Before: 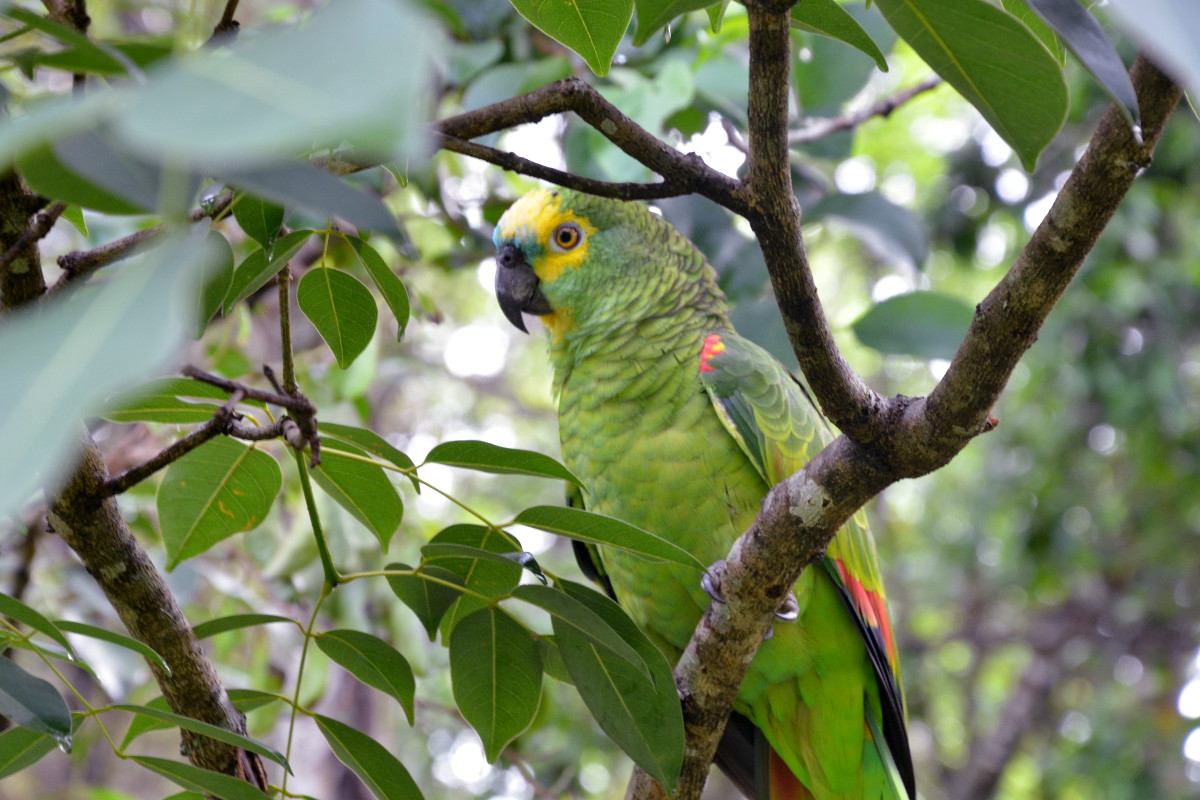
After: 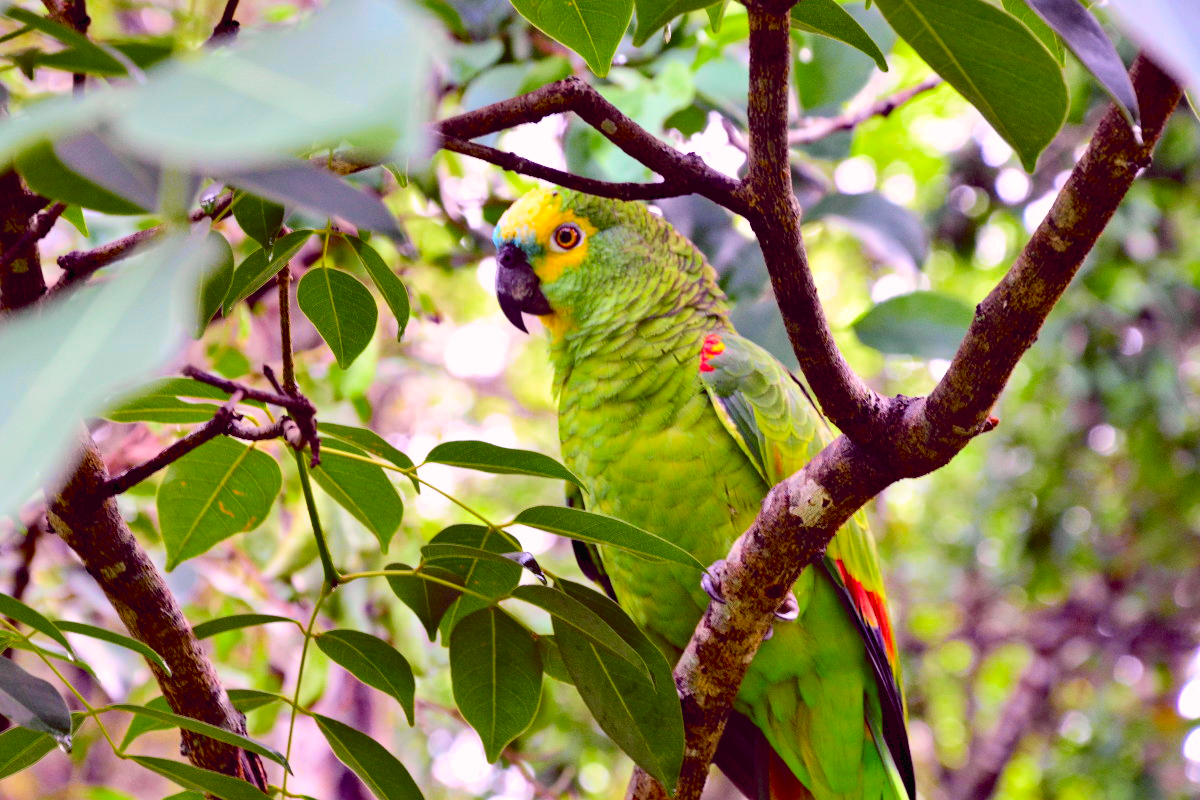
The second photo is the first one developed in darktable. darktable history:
tone curve: curves: ch0 [(0, 0.014) (0.12, 0.096) (0.386, 0.49) (0.54, 0.684) (0.751, 0.855) (0.89, 0.943) (0.998, 0.989)]; ch1 [(0, 0) (0.133, 0.099) (0.437, 0.41) (0.5, 0.5) (0.517, 0.536) (0.548, 0.575) (0.582, 0.631) (0.627, 0.688) (0.836, 0.868) (1, 1)]; ch2 [(0, 0) (0.374, 0.341) (0.456, 0.443) (0.478, 0.49) (0.501, 0.5) (0.528, 0.538) (0.55, 0.6) (0.572, 0.63) (0.702, 0.765) (1, 1)], color space Lab, independent channels, preserve colors none
color correction: highlights a* 7.6, highlights b* 4.06
haze removal: compatibility mode true, adaptive false
color balance rgb: global offset › chroma 0.28%, global offset › hue 318.42°, perceptual saturation grading › global saturation 19.431%, perceptual brilliance grading › highlights 5.766%, perceptual brilliance grading › shadows -9.994%, global vibrance -1.023%, saturation formula JzAzBz (2021)
